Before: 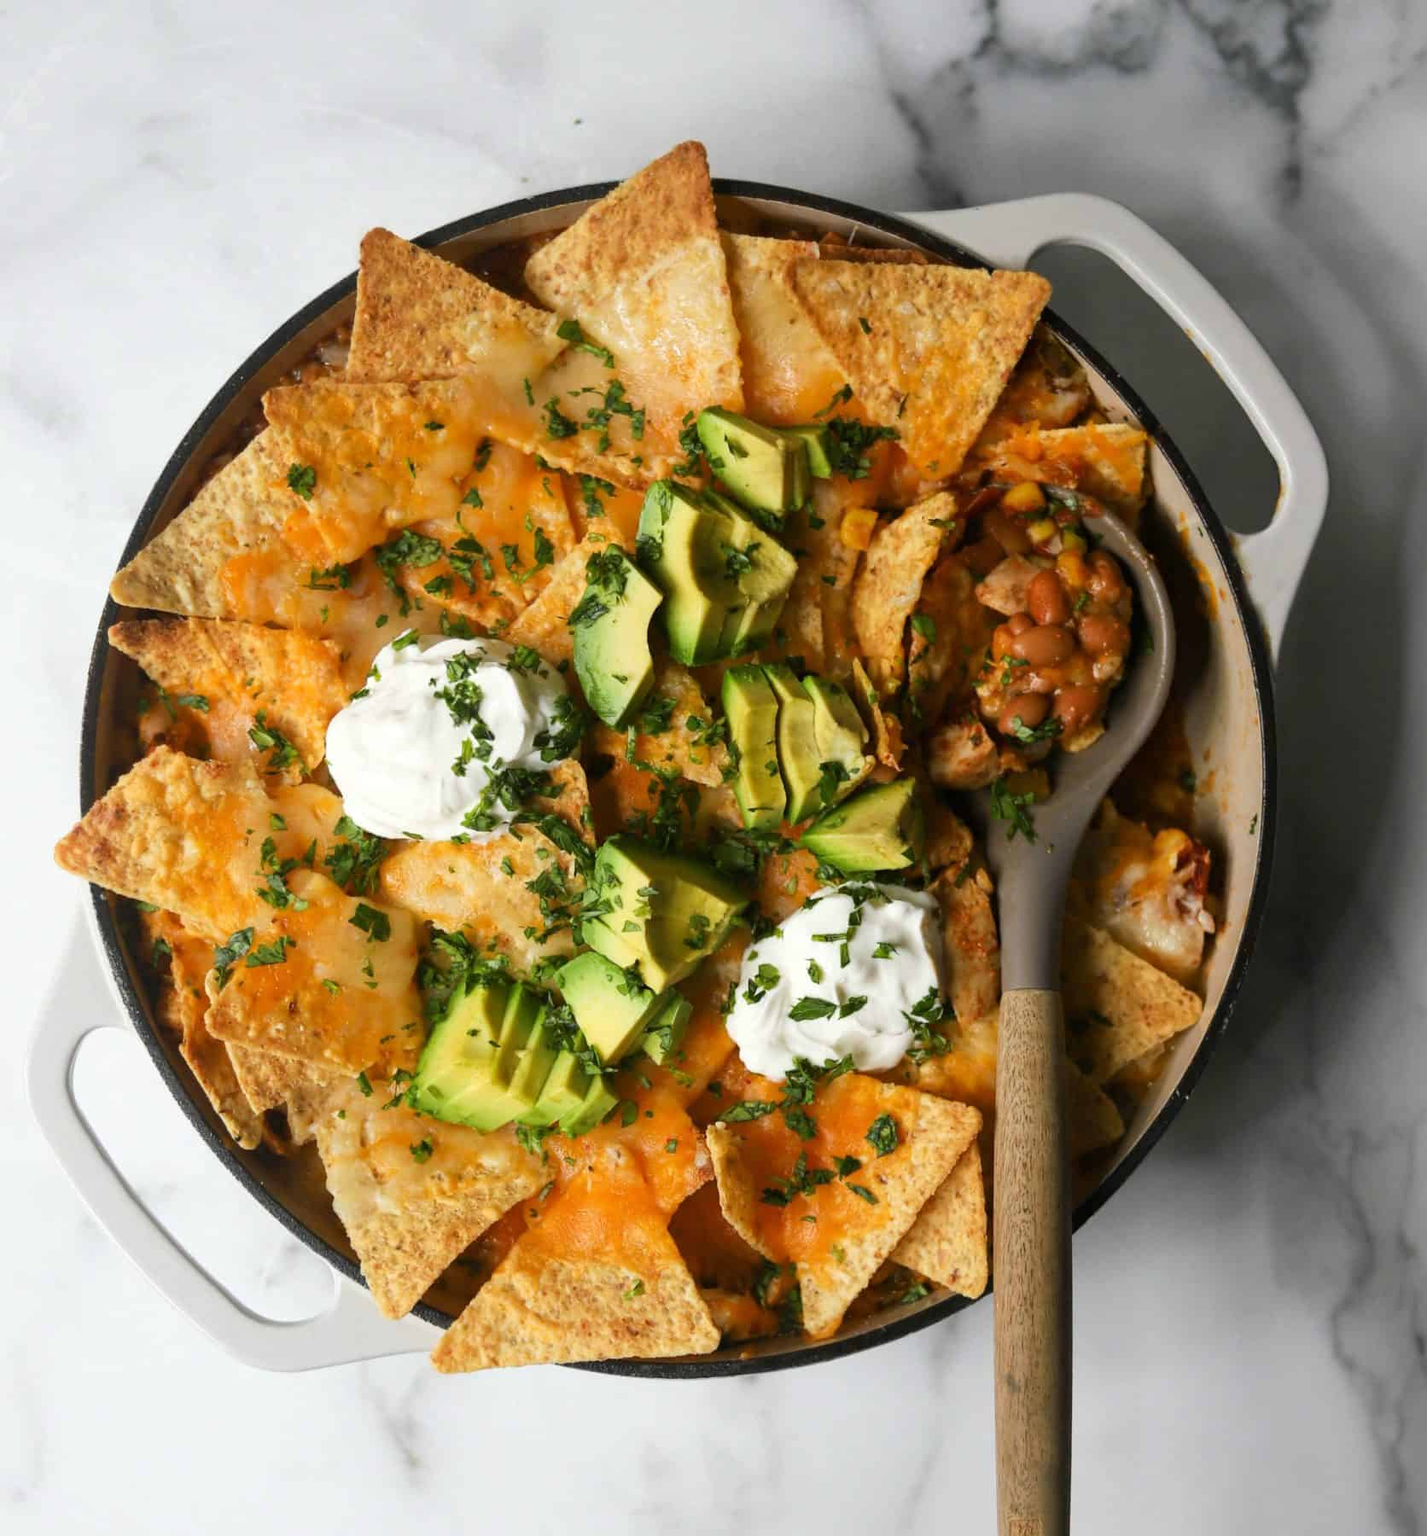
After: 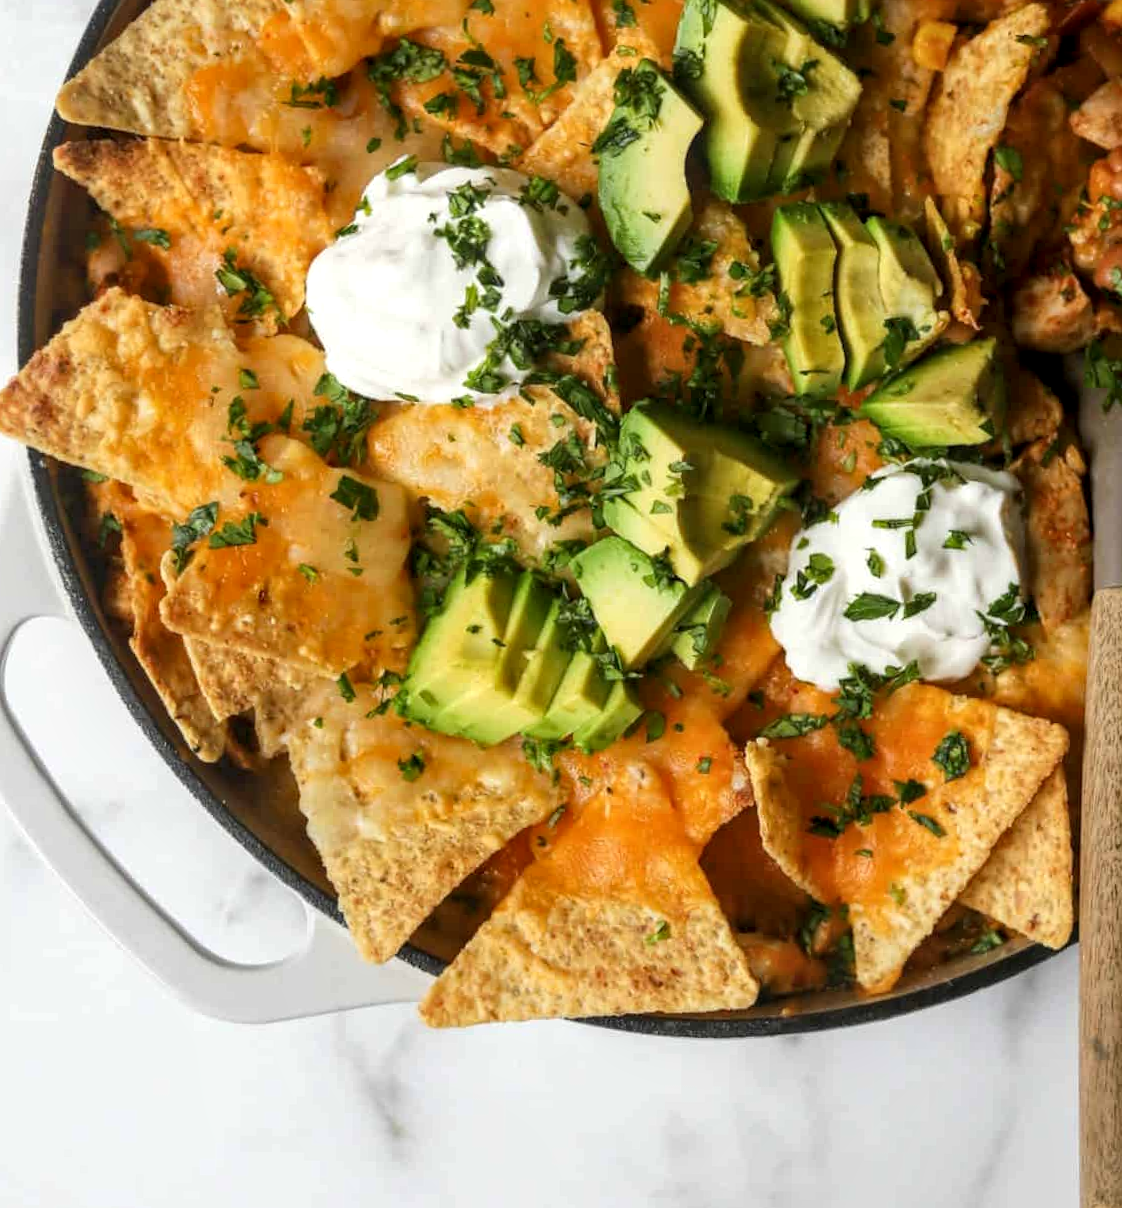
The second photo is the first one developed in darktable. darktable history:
crop and rotate: angle -0.82°, left 3.85%, top 31.828%, right 27.992%
local contrast: detail 130%
